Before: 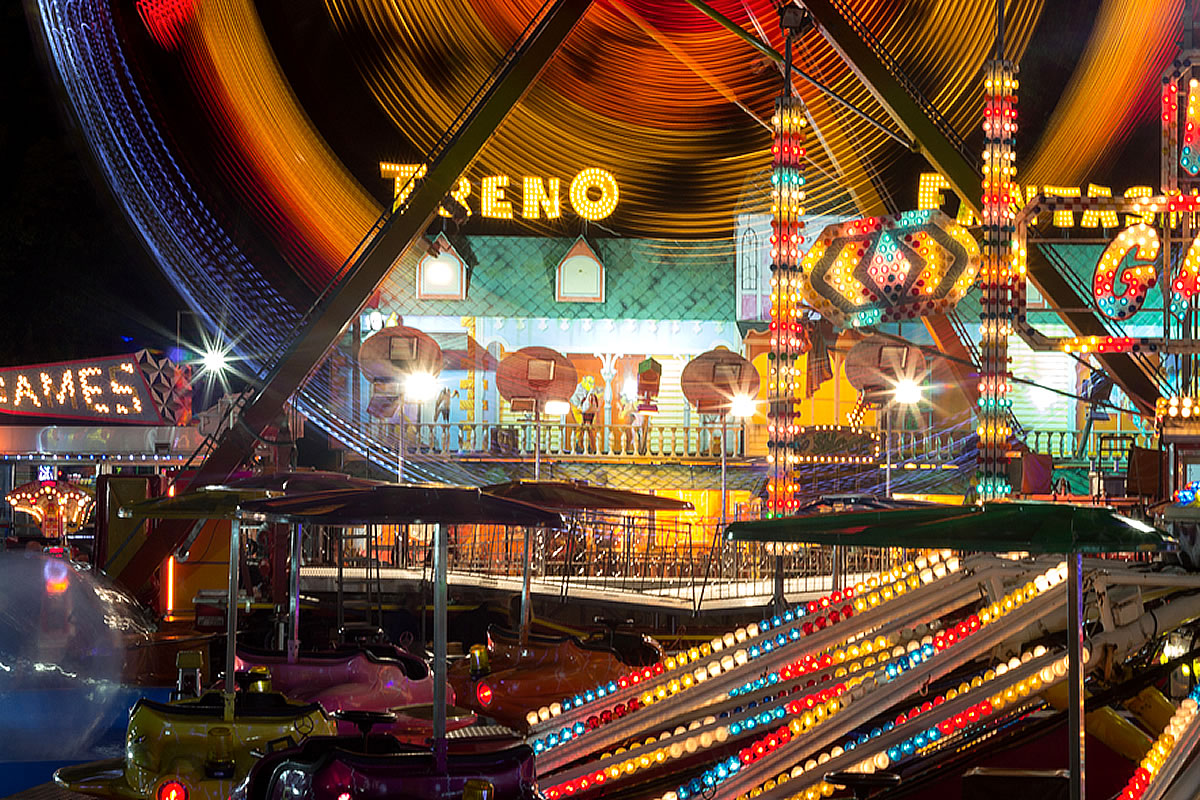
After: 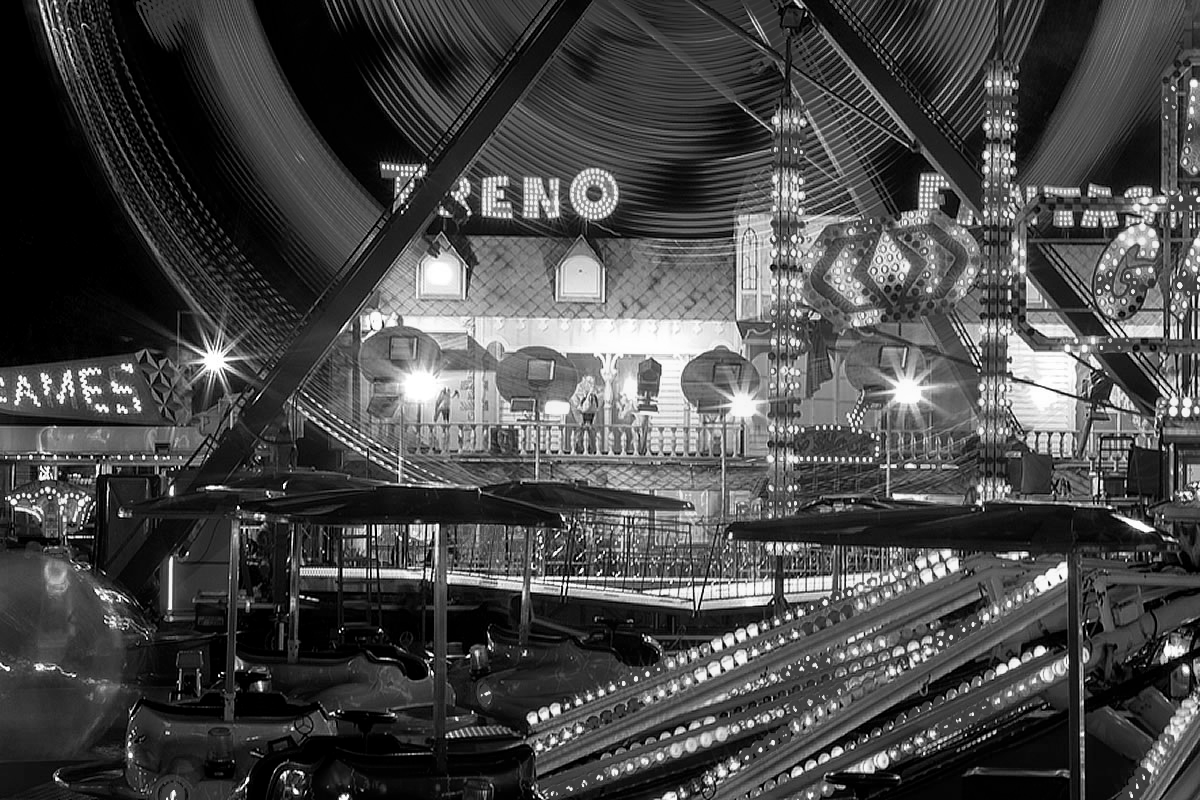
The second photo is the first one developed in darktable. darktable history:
color balance: mode lift, gamma, gain (sRGB), lift [0.97, 1, 1, 1], gamma [1.03, 1, 1, 1]
monochrome: a 0, b 0, size 0.5, highlights 0.57
haze removal: strength 0.1, compatibility mode true, adaptive false
